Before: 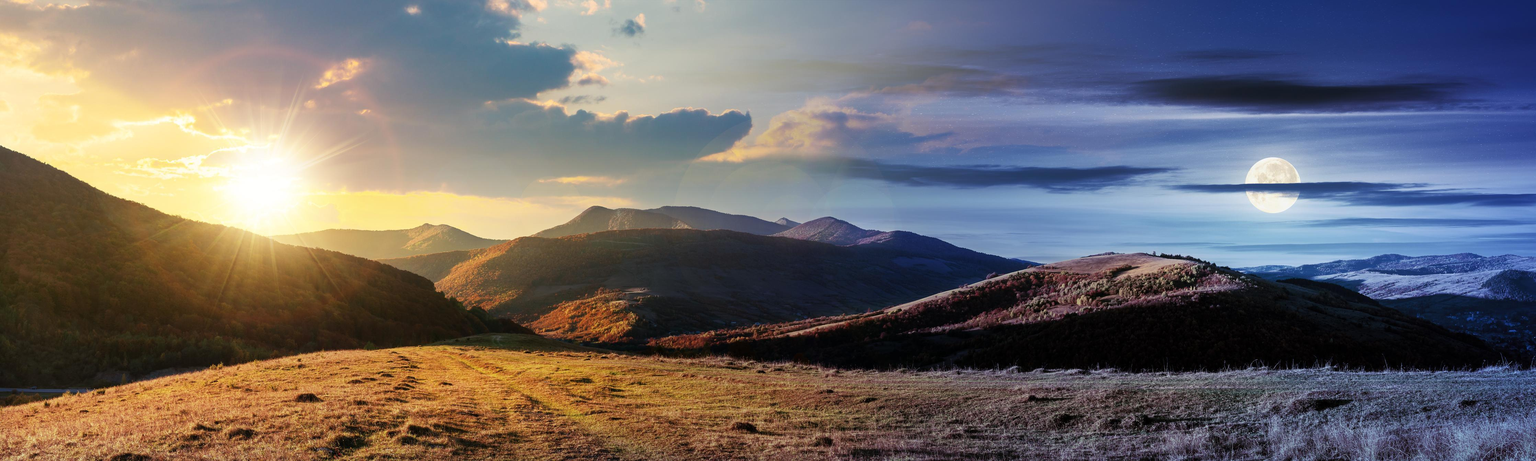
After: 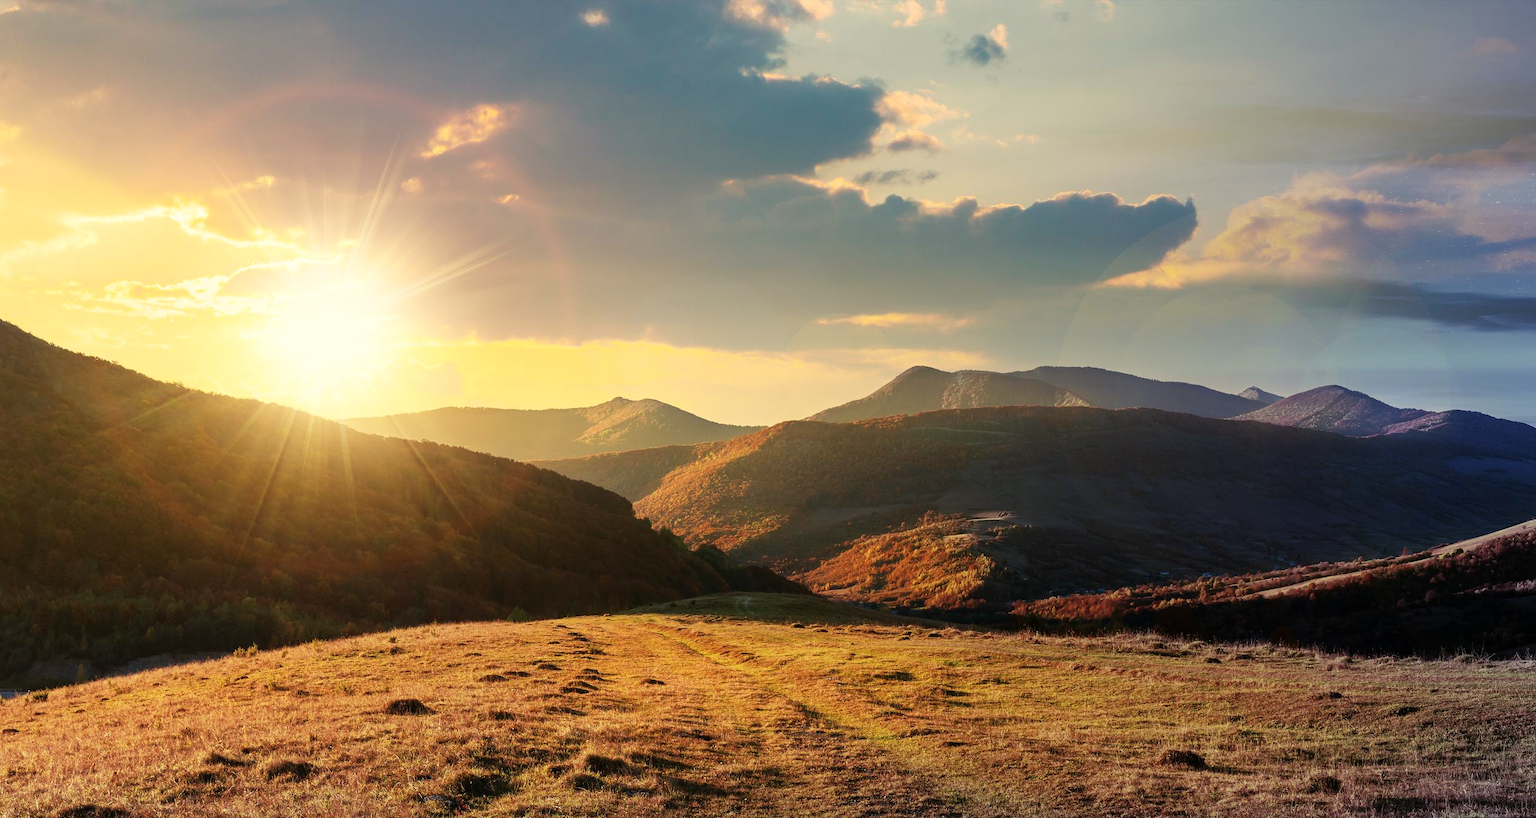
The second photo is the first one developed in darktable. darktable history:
crop: left 5.114%, right 38.589%
white balance: red 1.029, blue 0.92
